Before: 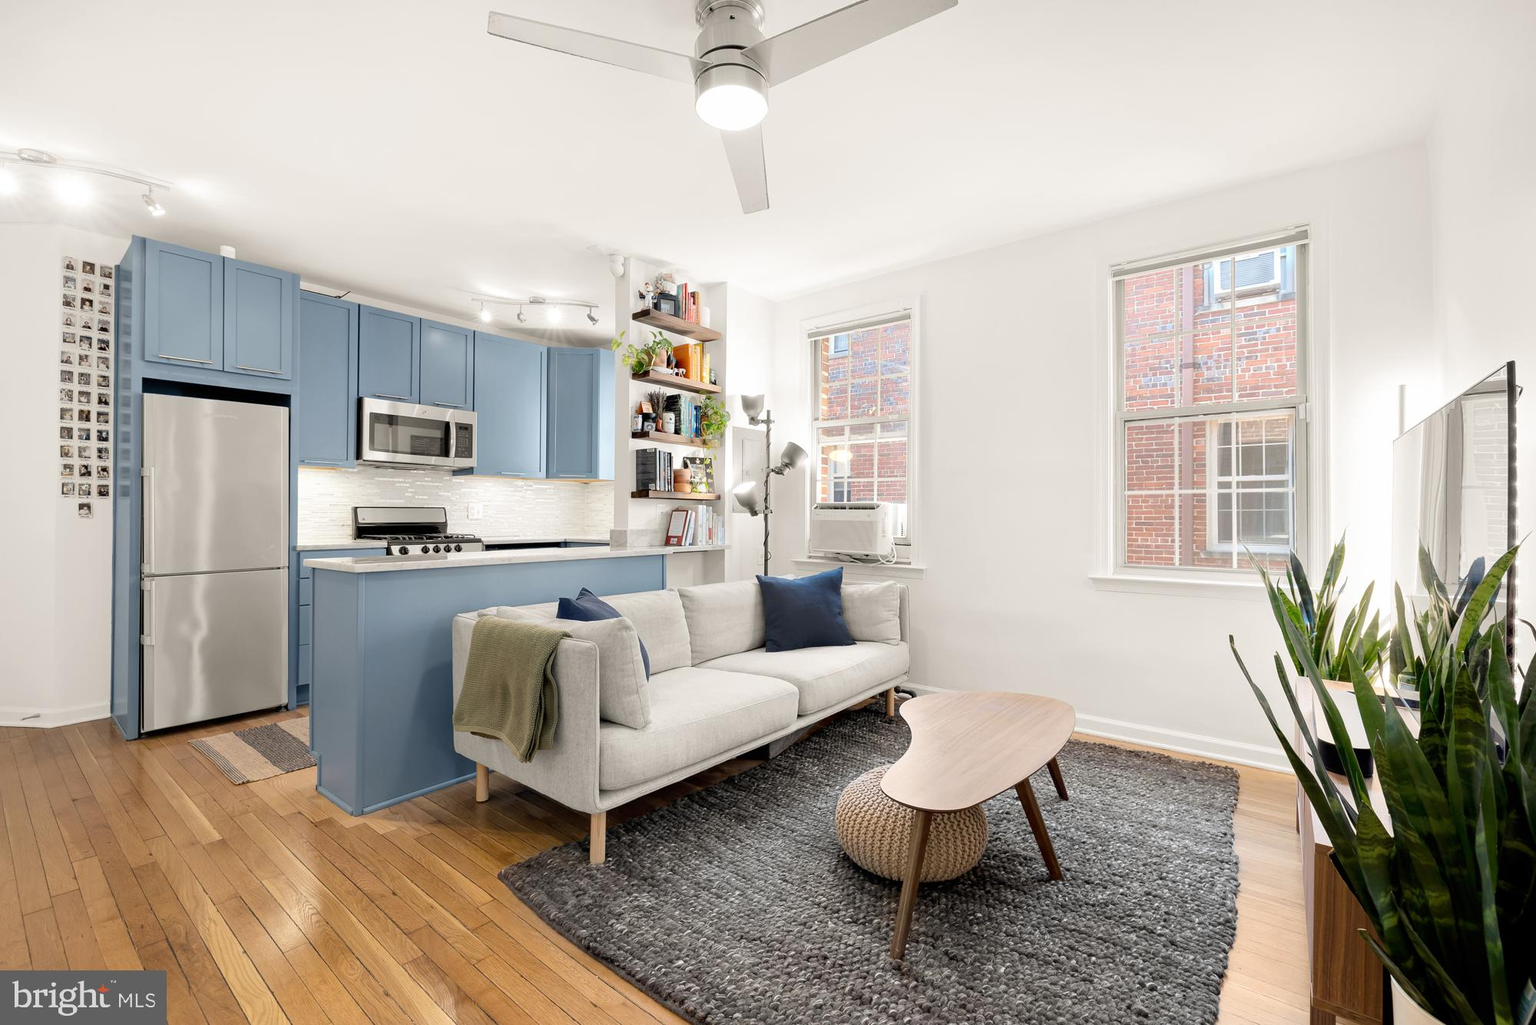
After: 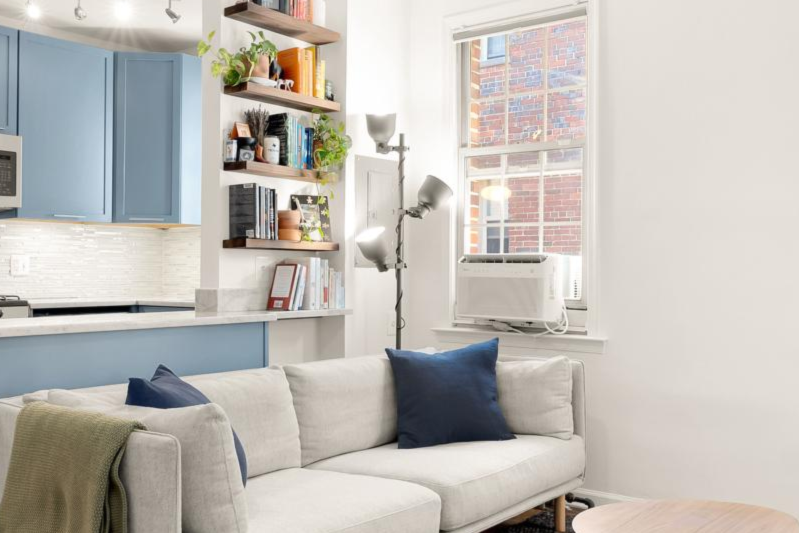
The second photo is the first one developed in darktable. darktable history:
crop: left 30%, top 30%, right 30%, bottom 30%
lowpass: radius 0.5, unbound 0
